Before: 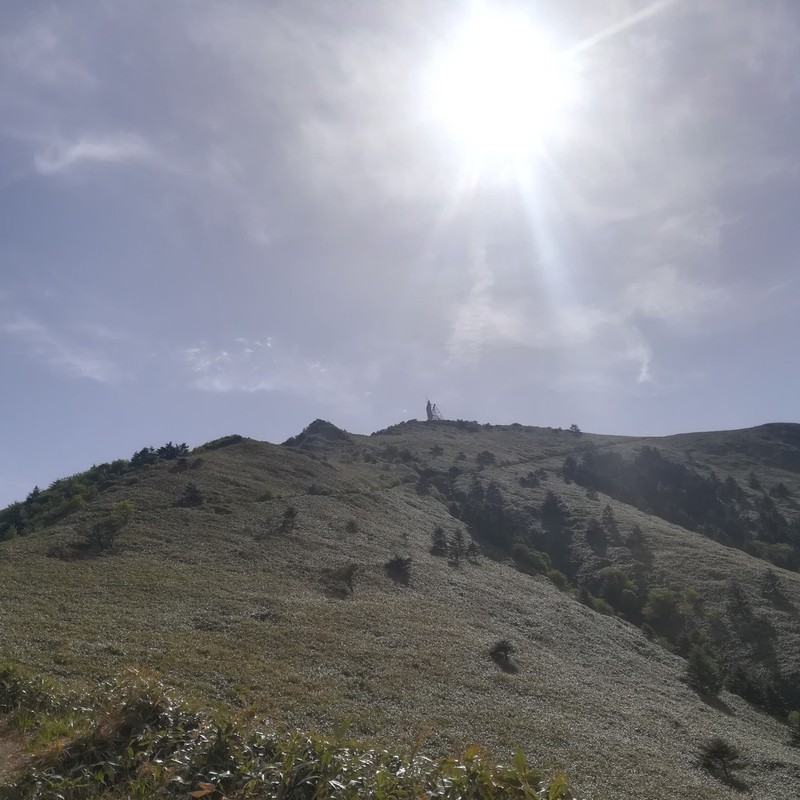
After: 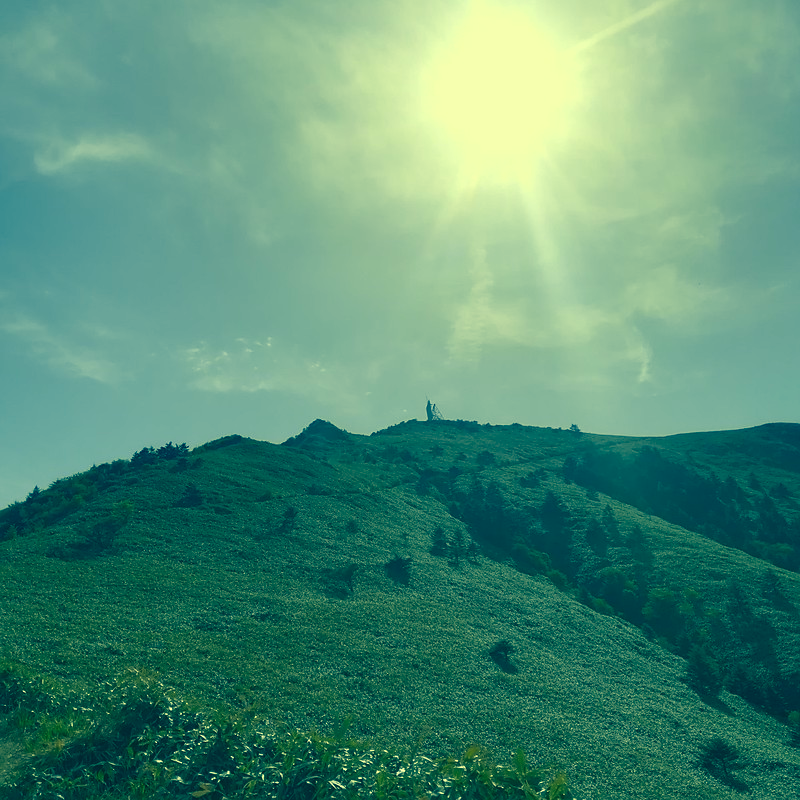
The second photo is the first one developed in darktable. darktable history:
color correction: highlights a* -15.58, highlights b* 40, shadows a* -40, shadows b* -26.18
sharpen: radius 1.559, amount 0.373, threshold 1.271
